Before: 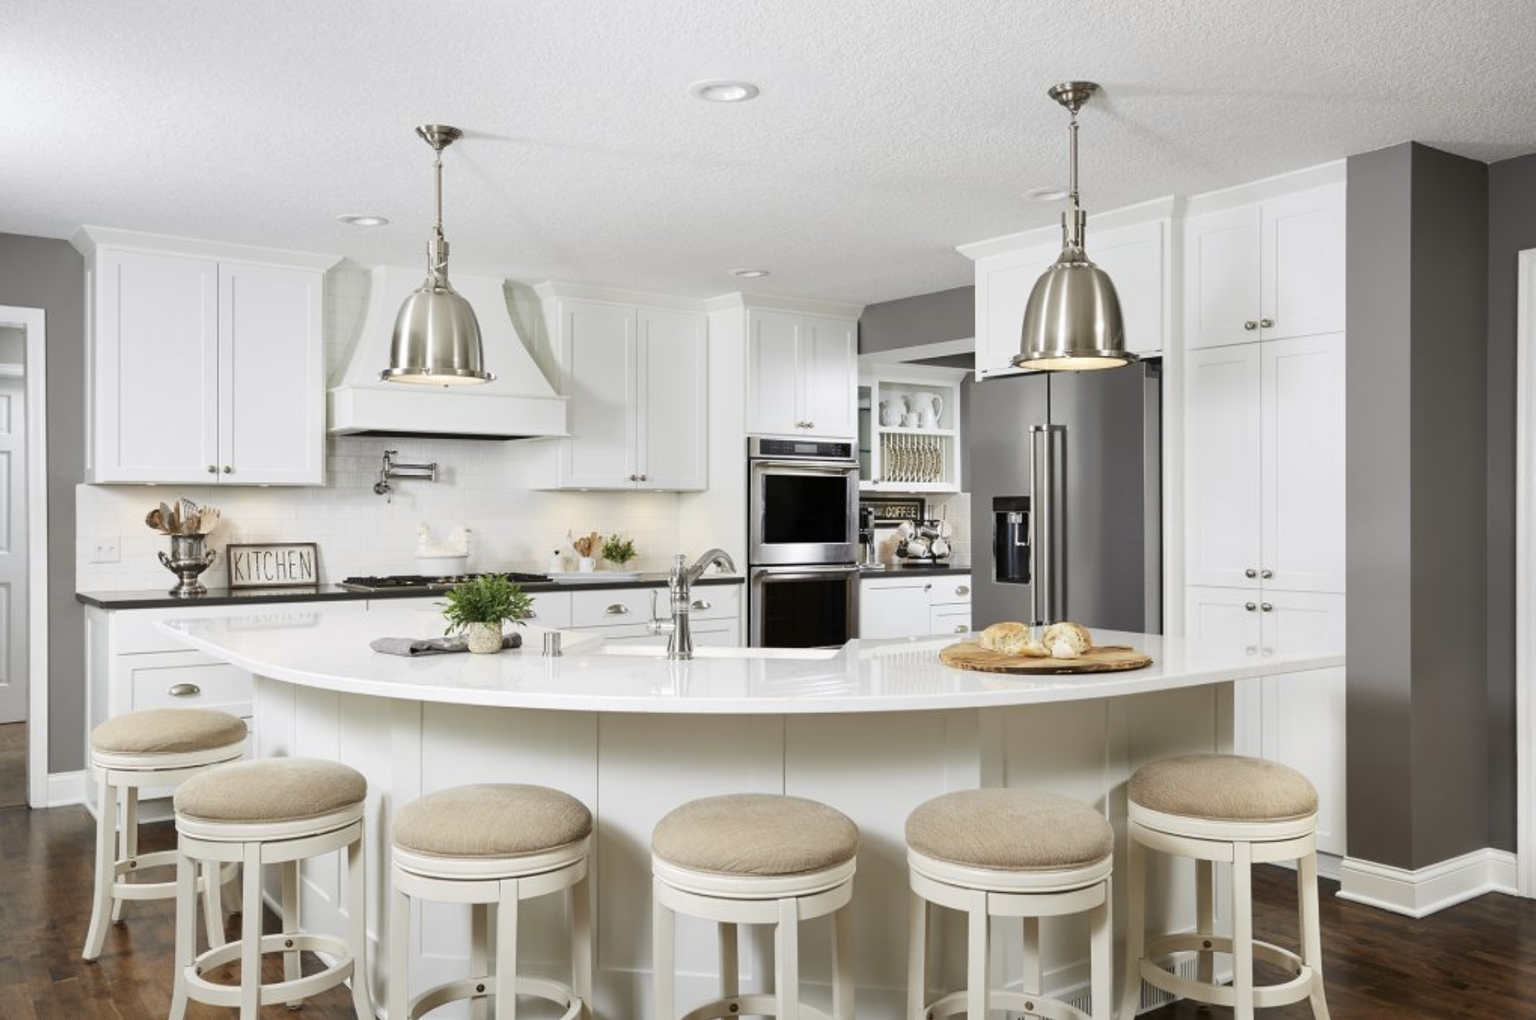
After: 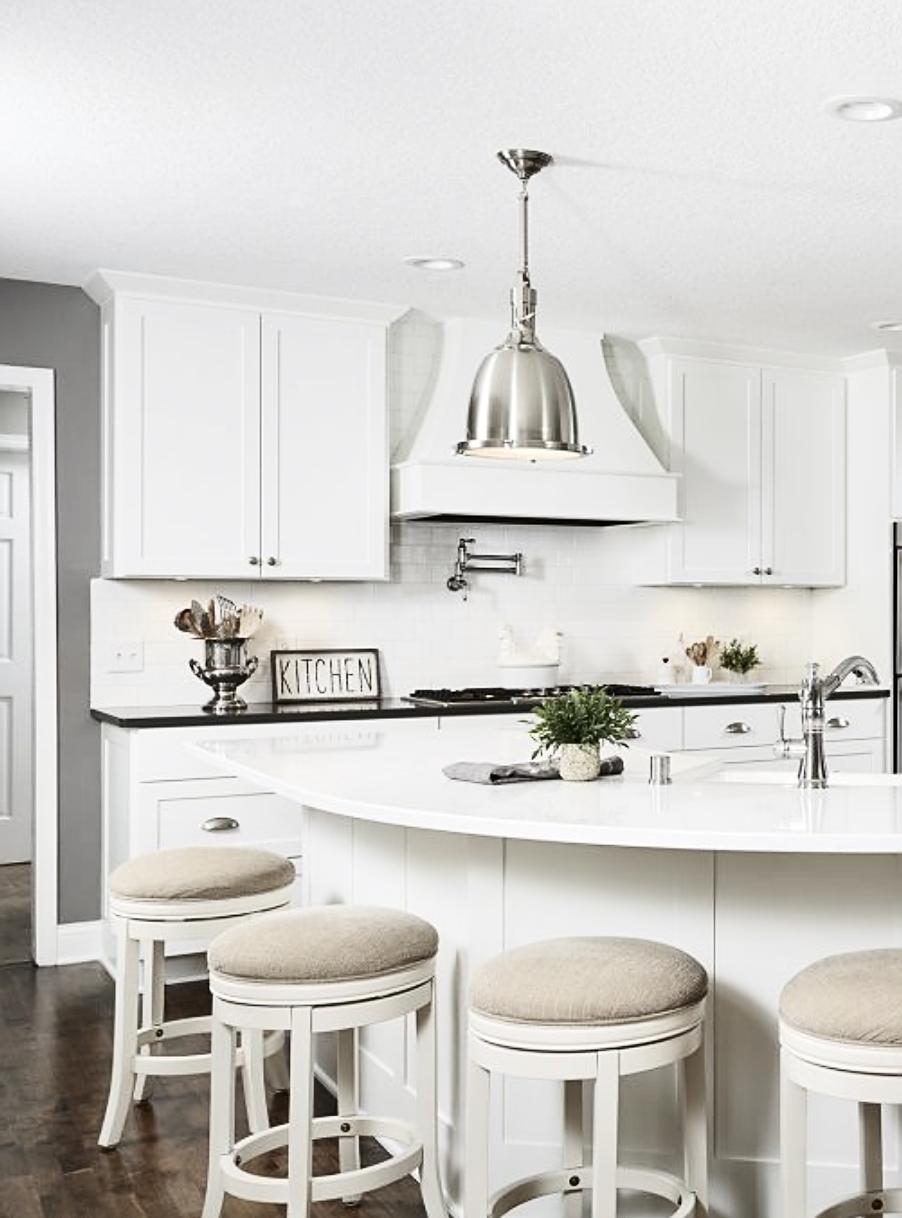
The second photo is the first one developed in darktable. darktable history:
crop and rotate: left 0%, top 0%, right 50.845%
contrast brightness saturation: contrast 0.25, saturation -0.31
sharpen: on, module defaults
